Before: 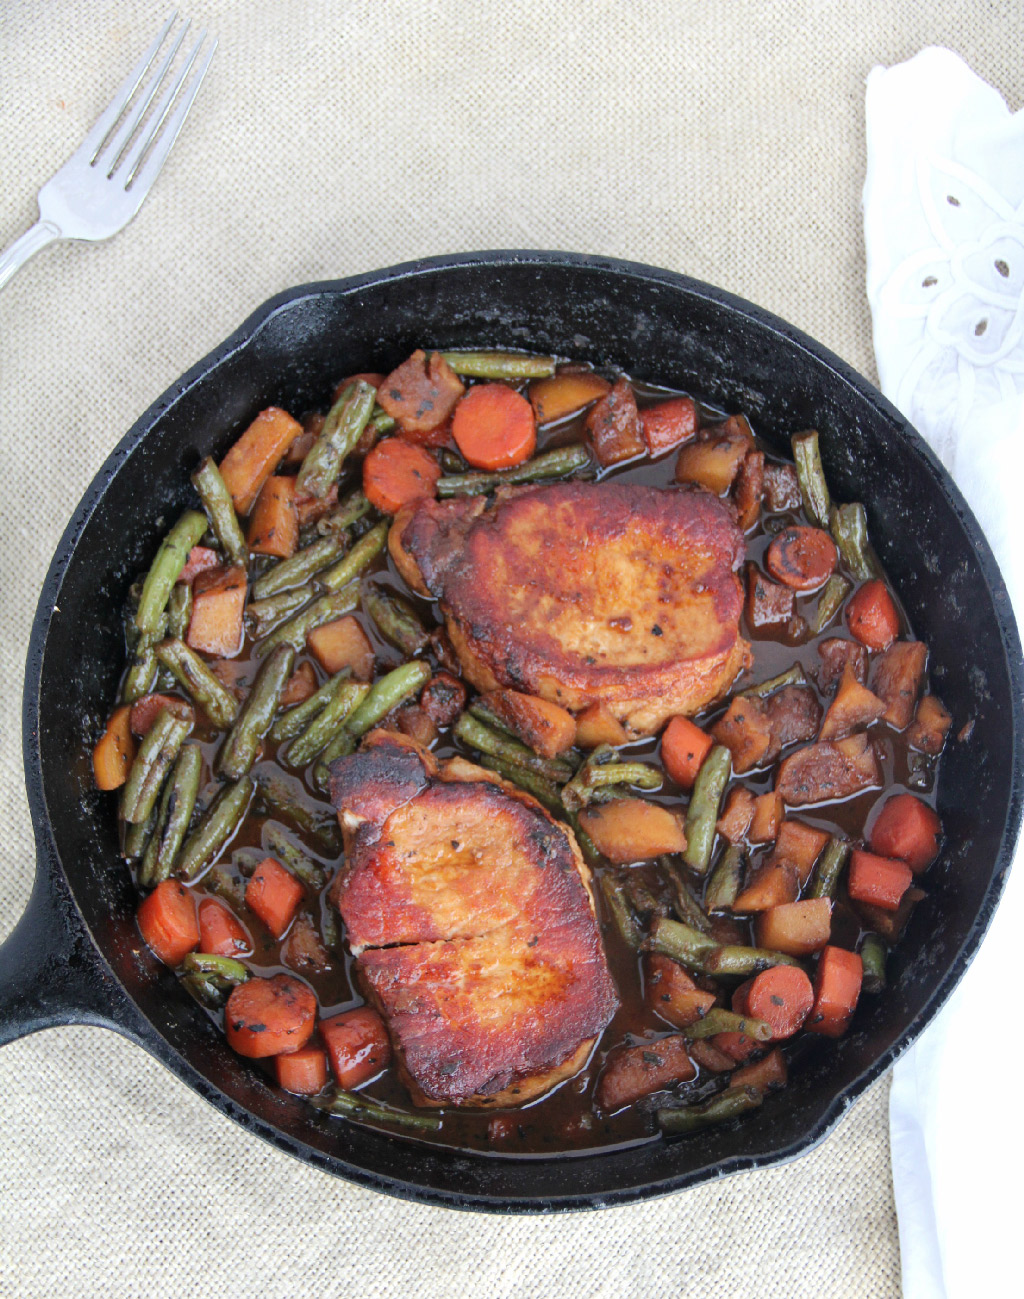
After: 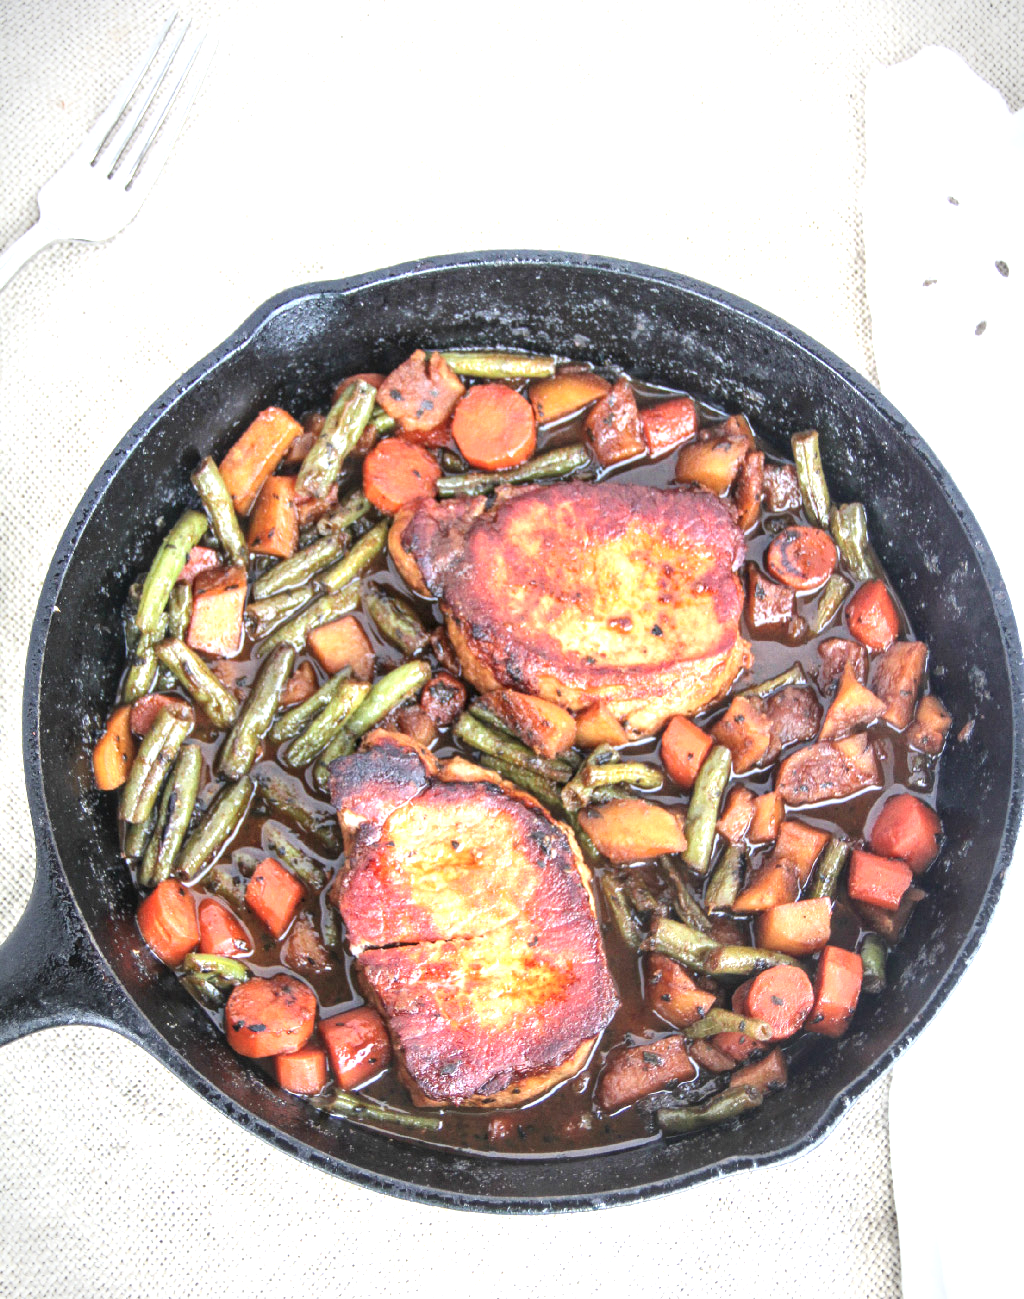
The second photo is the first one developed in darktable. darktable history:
local contrast: highlights 61%, detail 143%, midtone range 0.425
exposure: black level correction 0, exposure 1.103 EV, compensate exposure bias true, compensate highlight preservation false
vignetting: automatic ratio true
